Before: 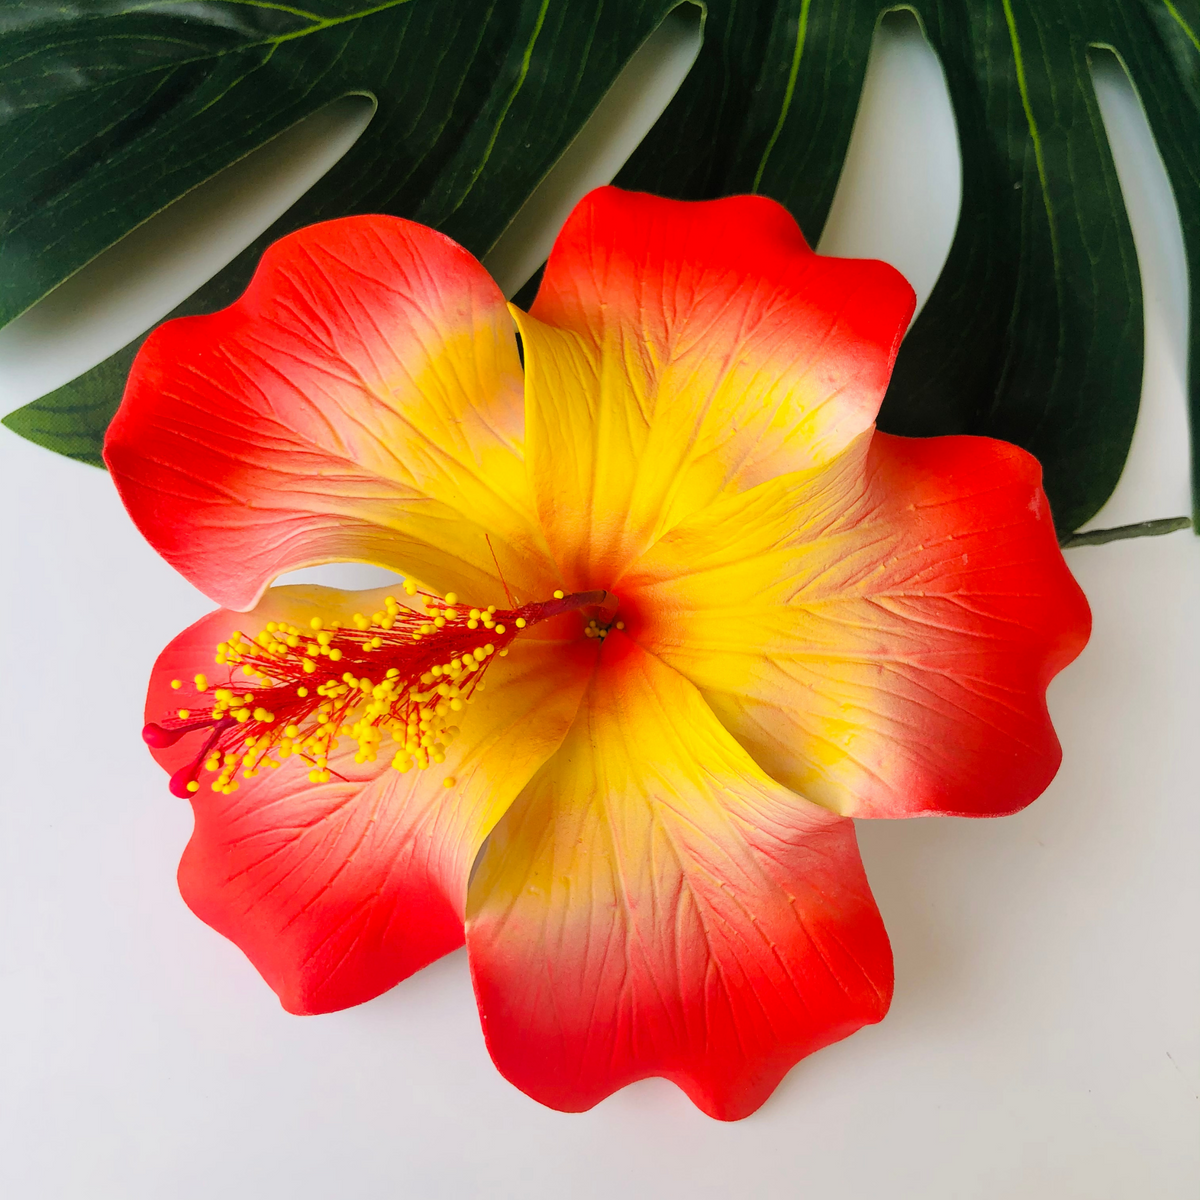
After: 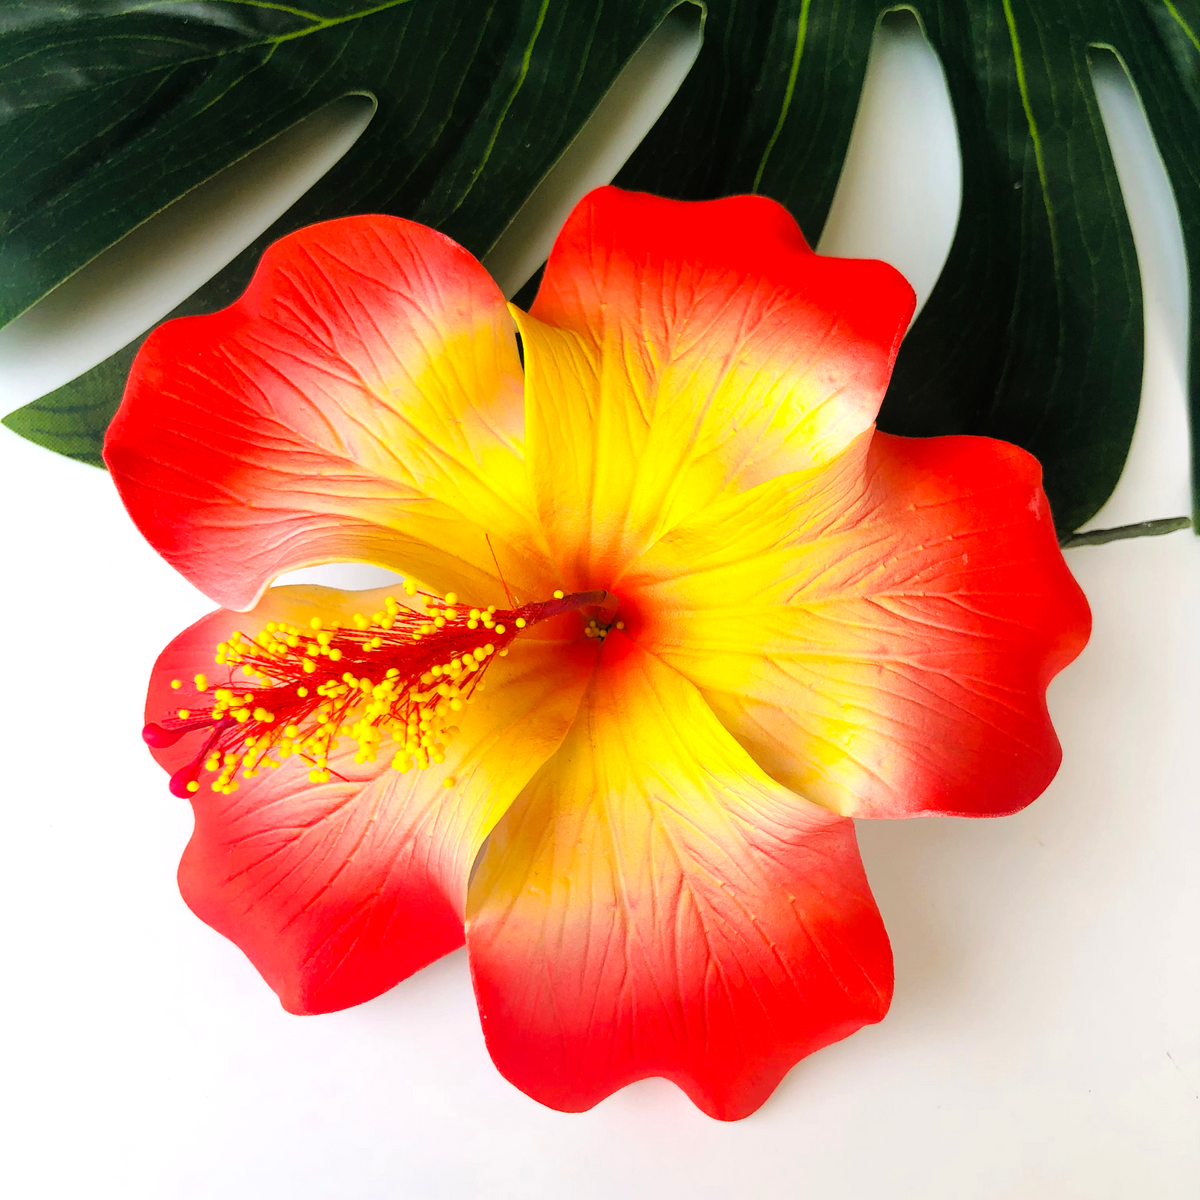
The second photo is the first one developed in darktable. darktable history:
tone equalizer: -8 EV -0.405 EV, -7 EV -0.425 EV, -6 EV -0.365 EV, -5 EV -0.222 EV, -3 EV 0.227 EV, -2 EV 0.342 EV, -1 EV 0.383 EV, +0 EV 0.445 EV
